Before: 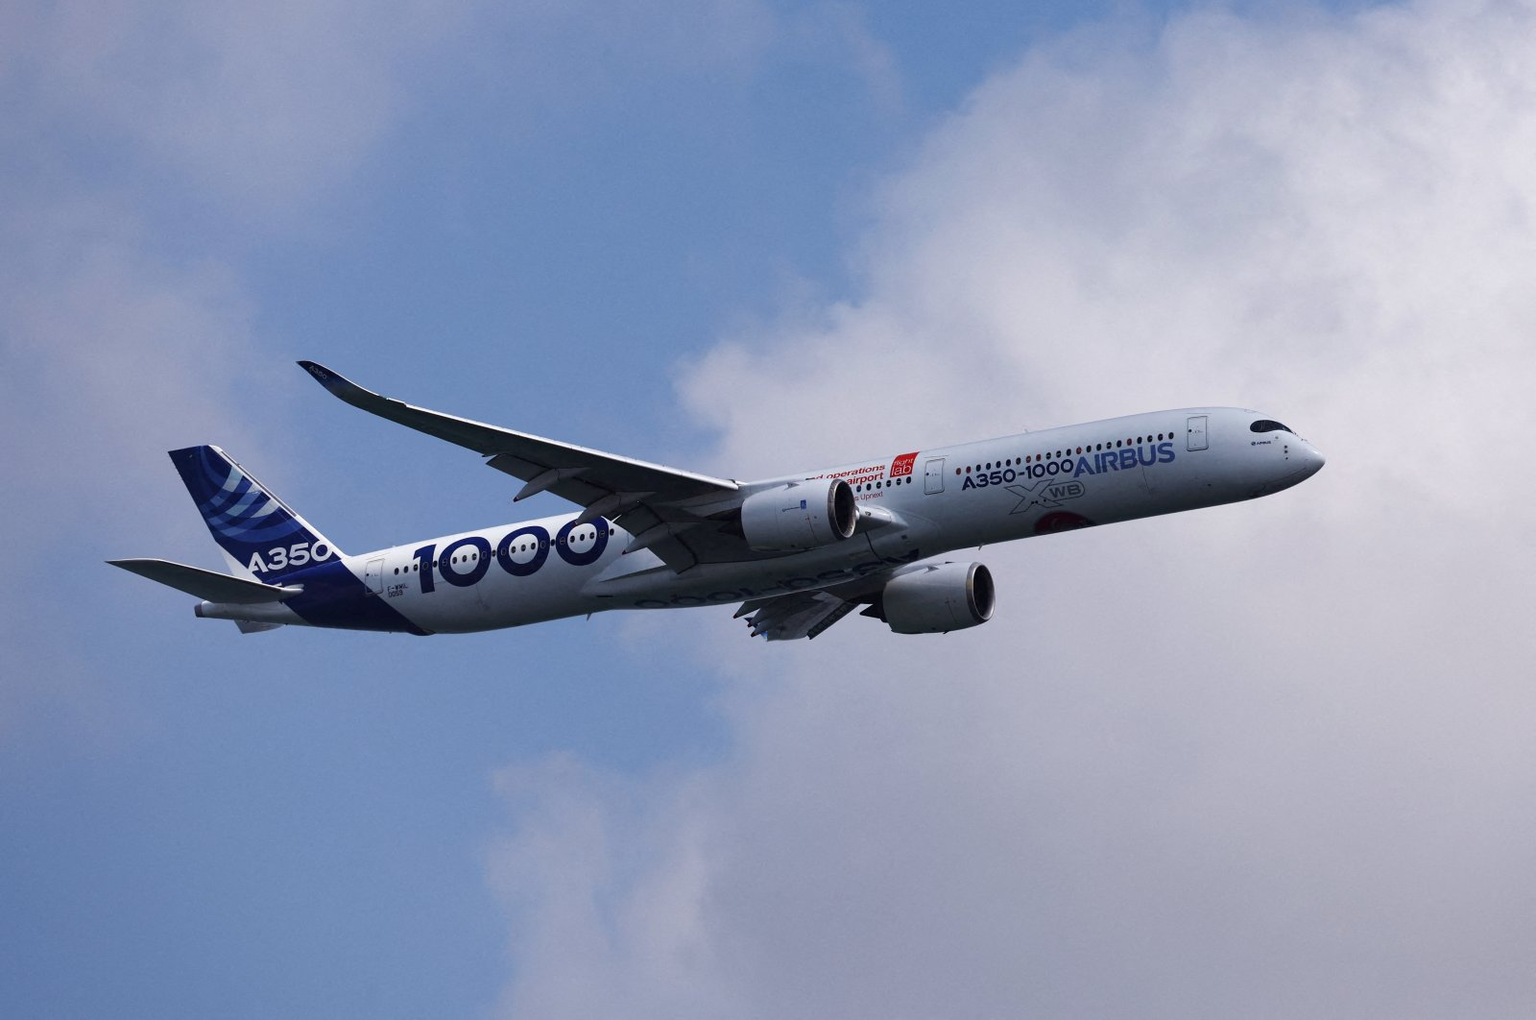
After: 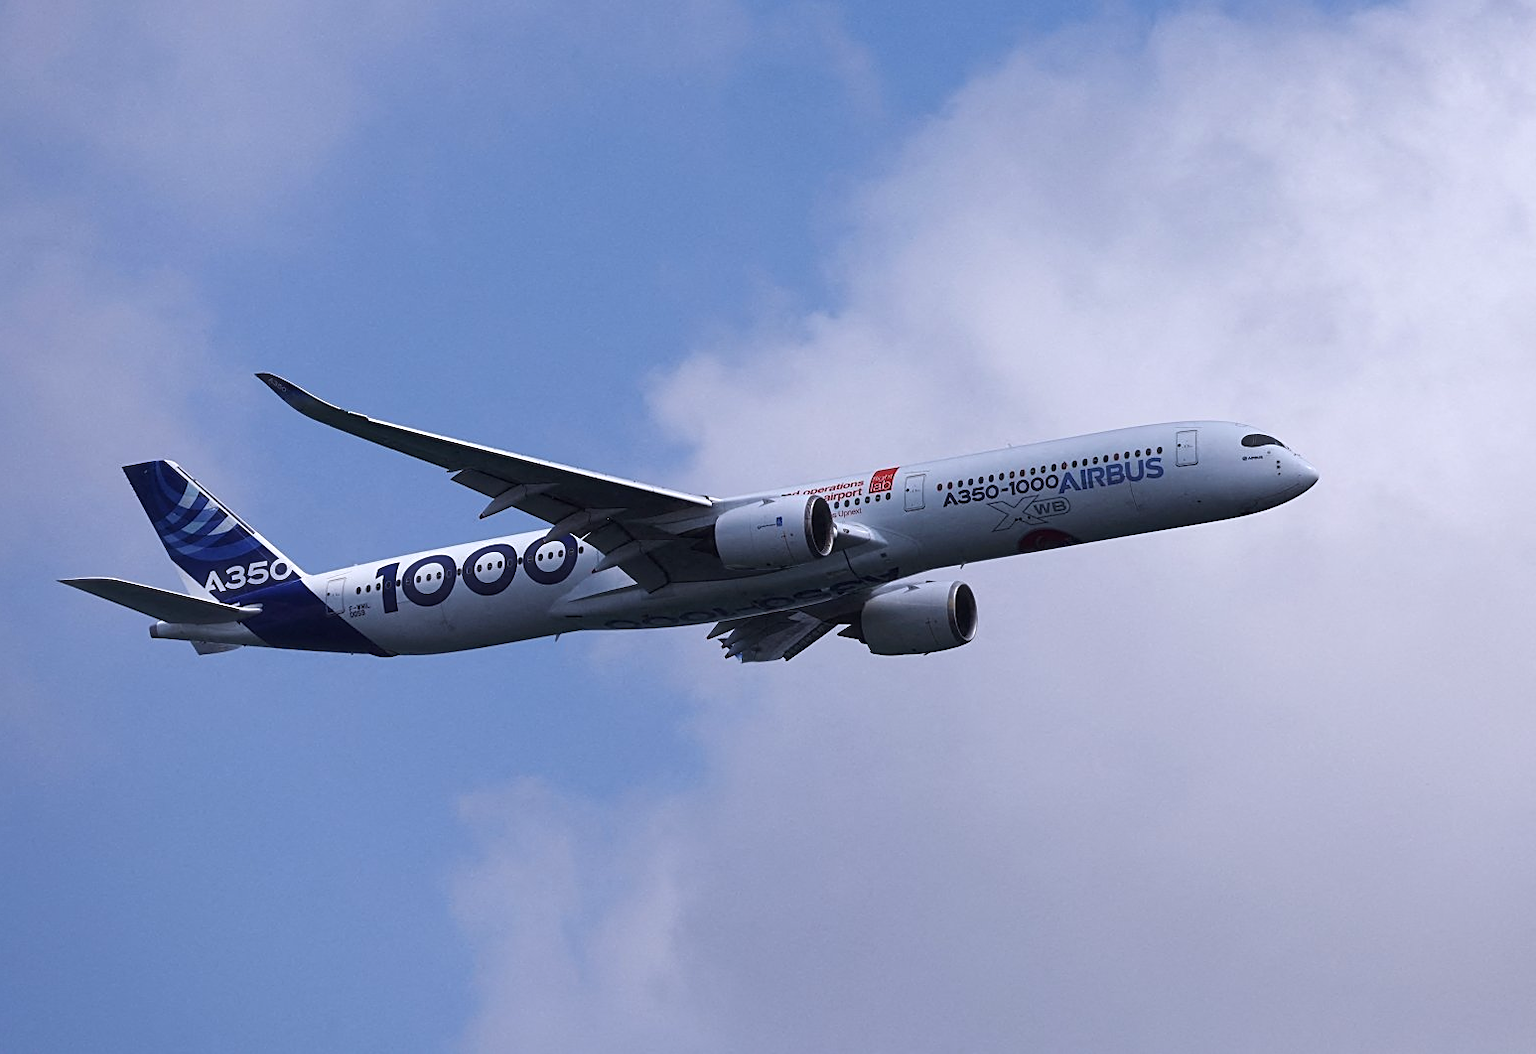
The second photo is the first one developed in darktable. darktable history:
color calibration: illuminant as shot in camera, x 0.358, y 0.373, temperature 4628.91 K
haze removal: strength -0.055, compatibility mode true, adaptive false
crop and rotate: left 3.285%
sharpen: on, module defaults
